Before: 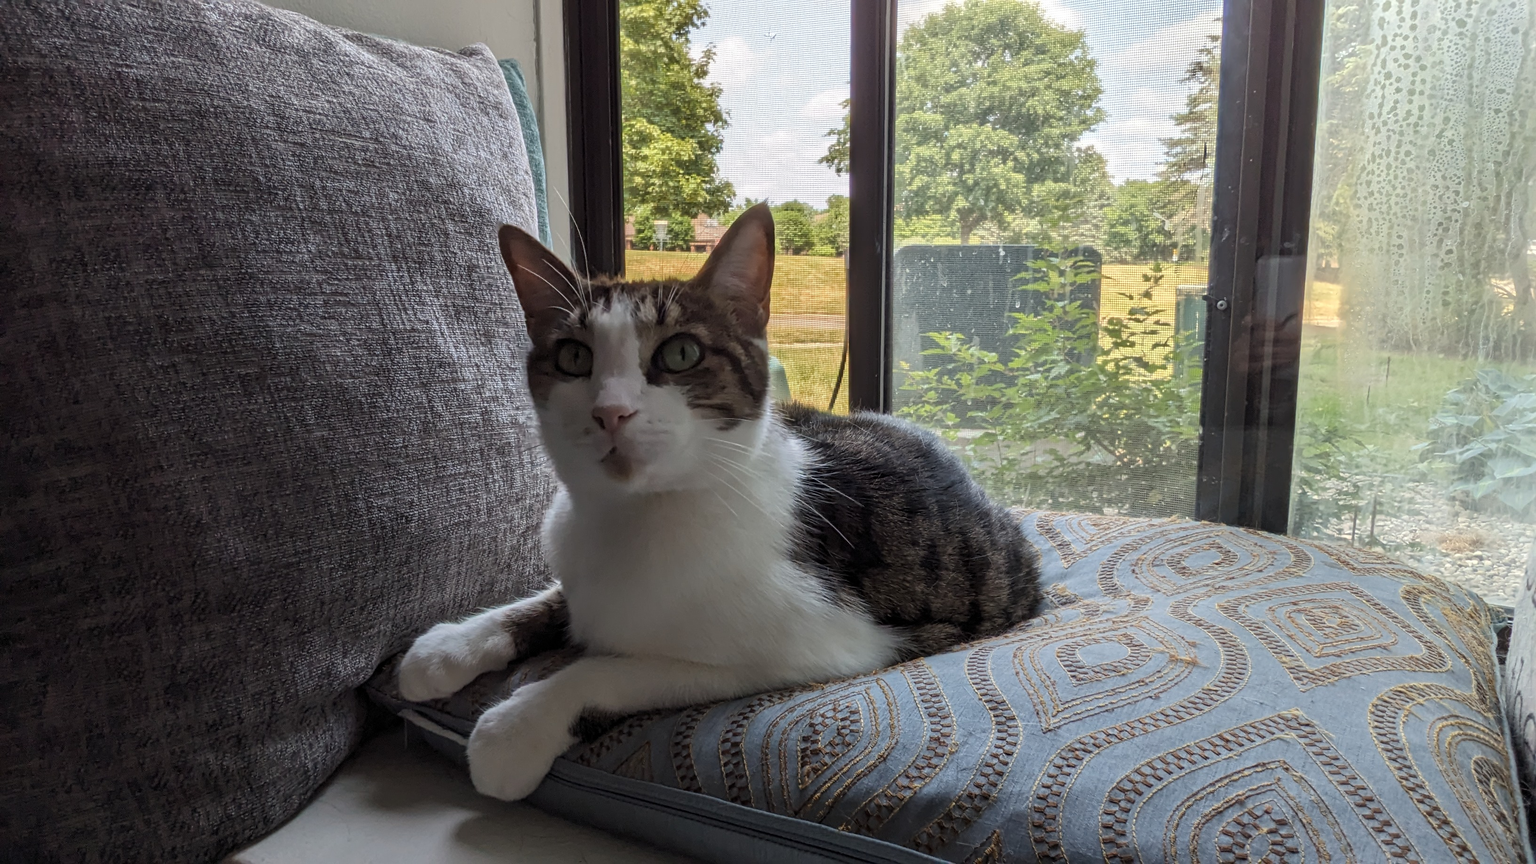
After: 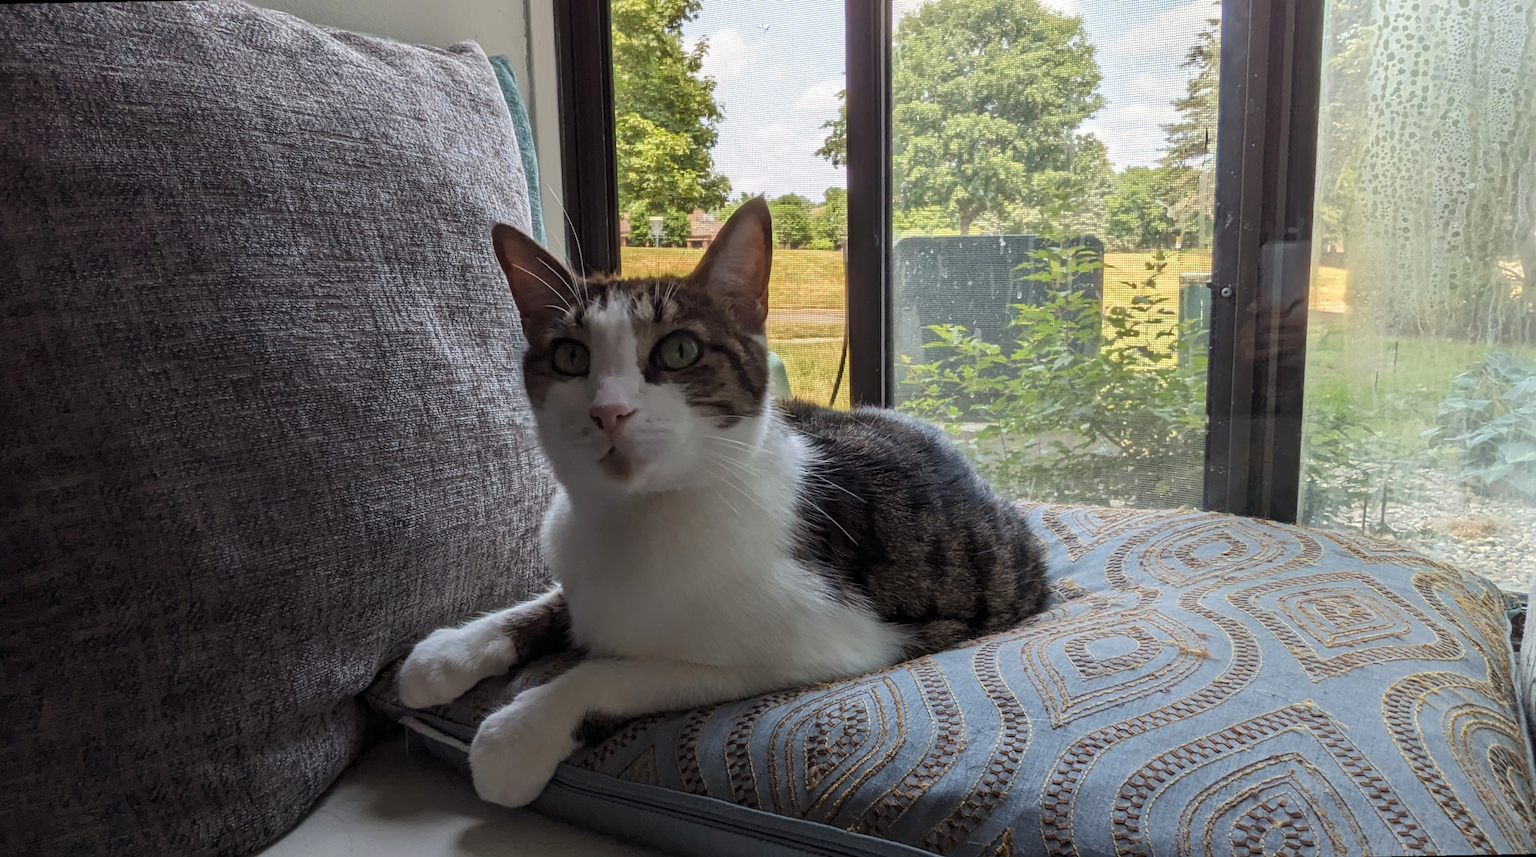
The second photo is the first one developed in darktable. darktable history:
rotate and perspective: rotation -1°, crop left 0.011, crop right 0.989, crop top 0.025, crop bottom 0.975
color contrast: green-magenta contrast 1.1, blue-yellow contrast 1.1, unbound 0
